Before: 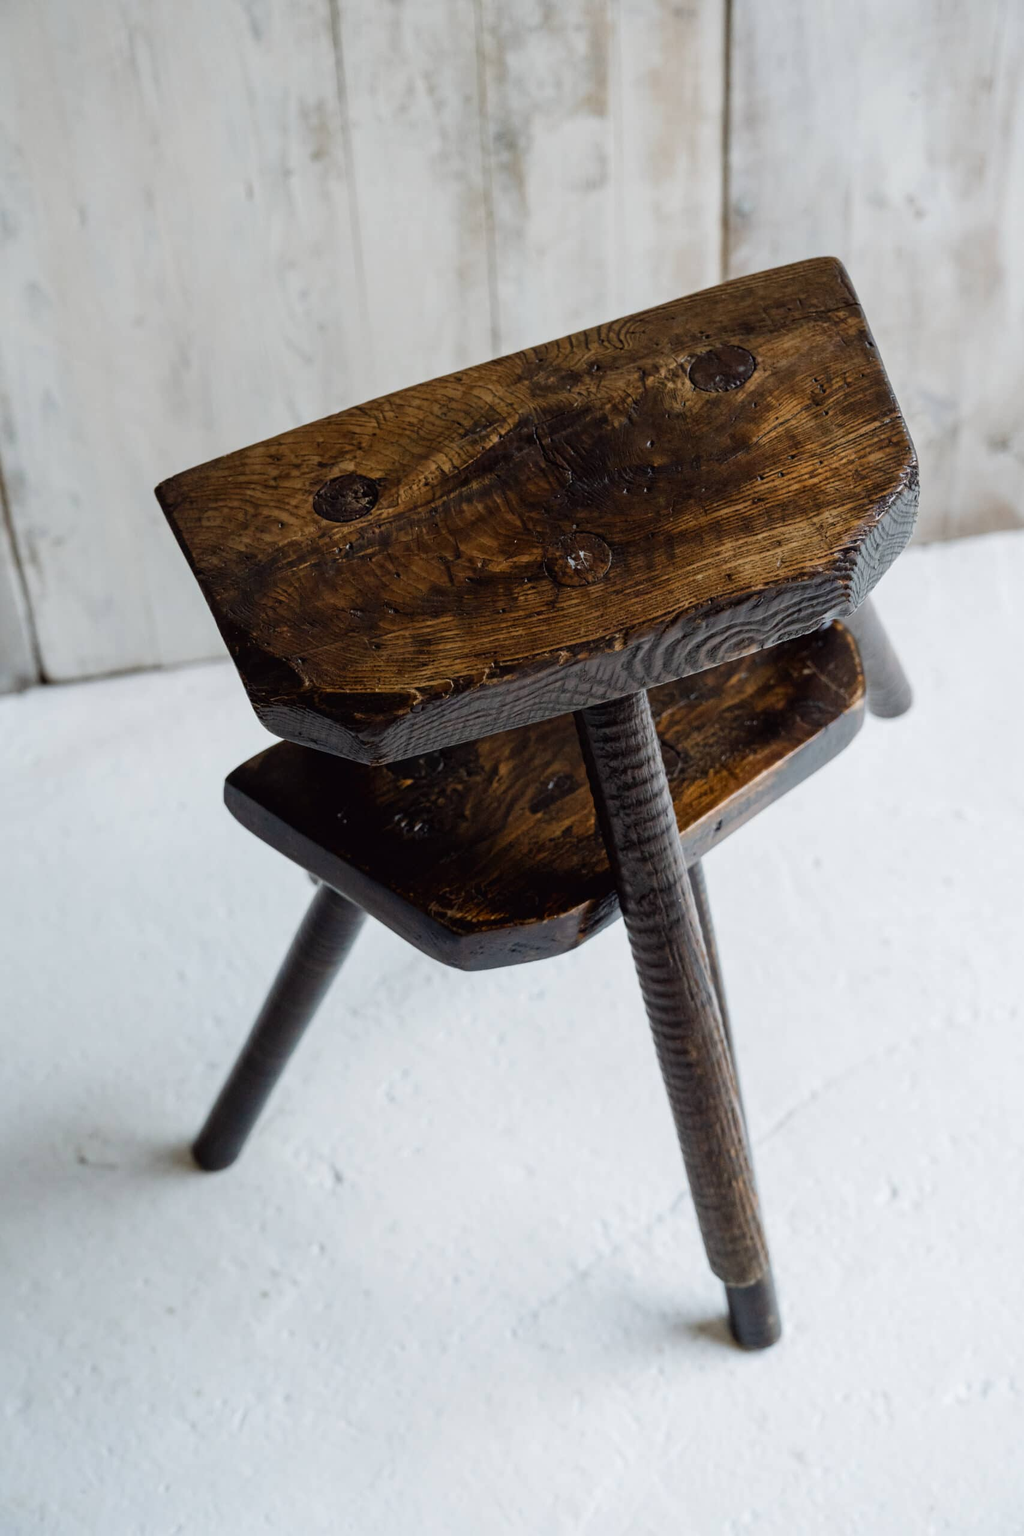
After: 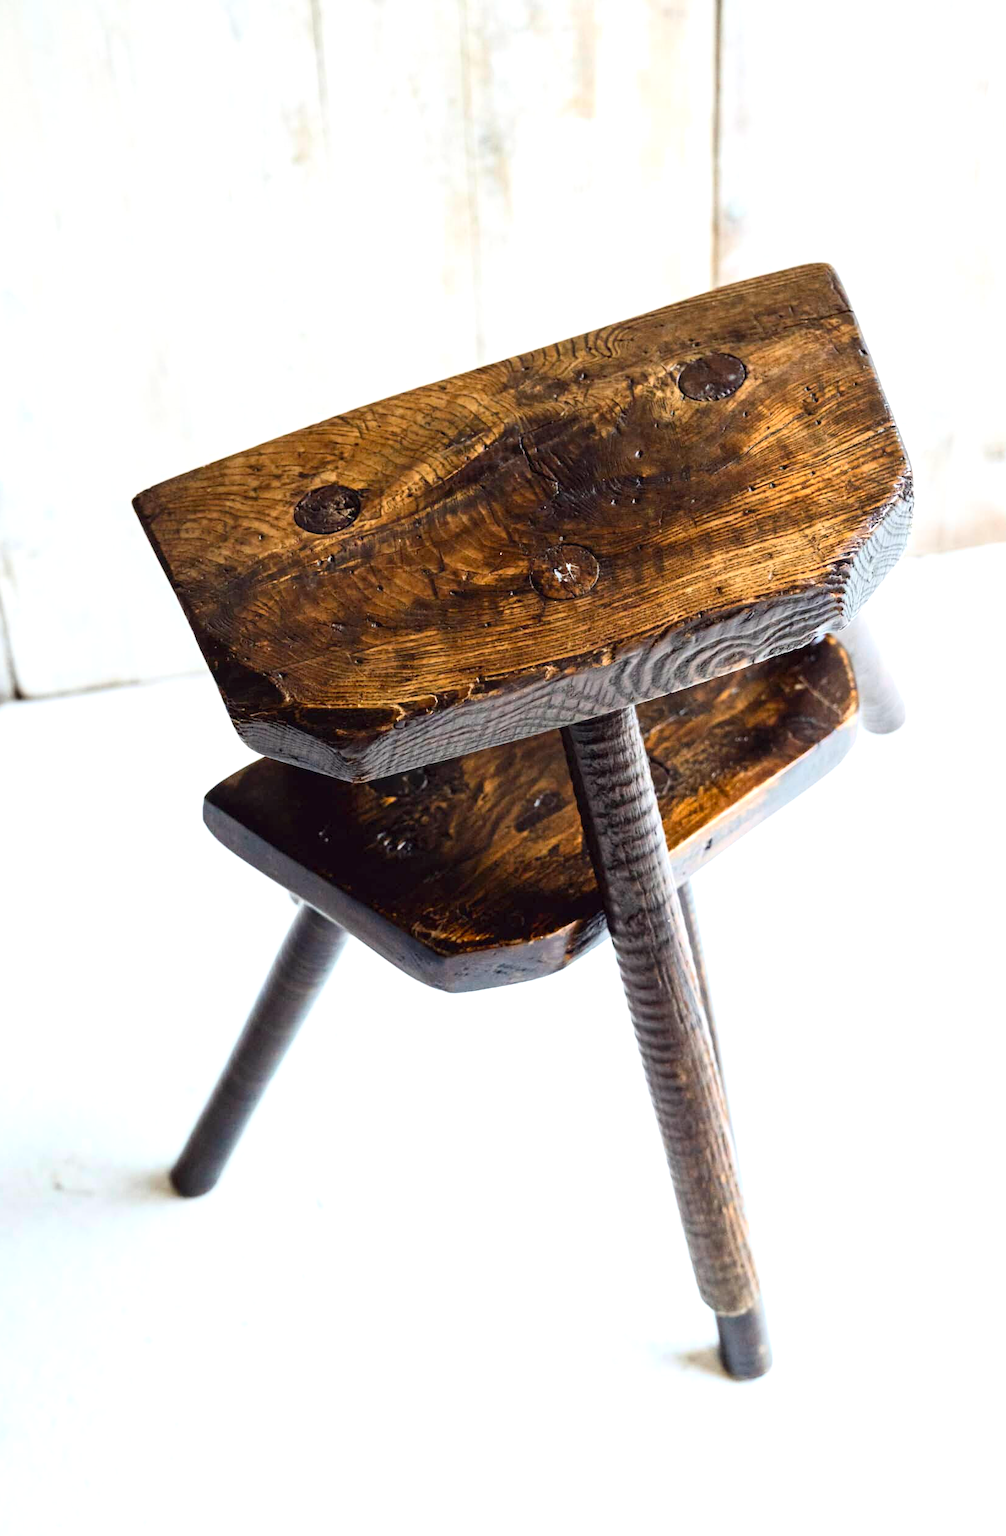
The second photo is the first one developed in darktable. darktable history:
crop and rotate: left 2.539%, right 1.276%, bottom 2.162%
base curve: preserve colors none
contrast brightness saturation: contrast 0.196, brightness 0.164, saturation 0.226
tone equalizer: on, module defaults
exposure: black level correction 0.001, exposure 1.132 EV, compensate exposure bias true, compensate highlight preservation false
